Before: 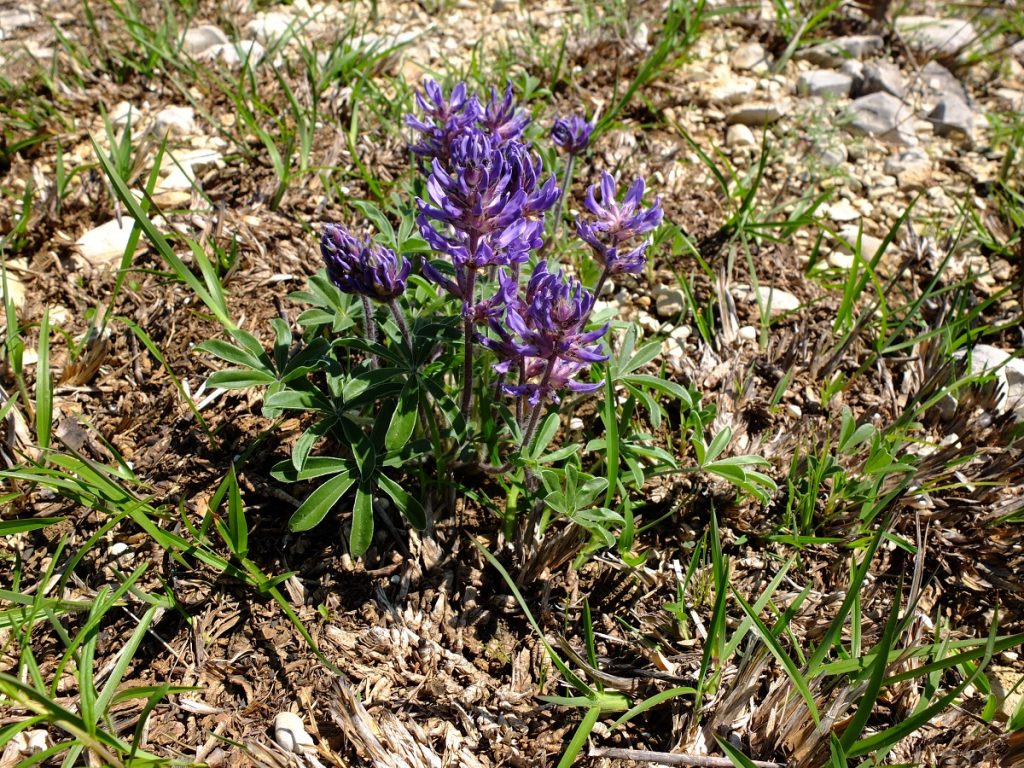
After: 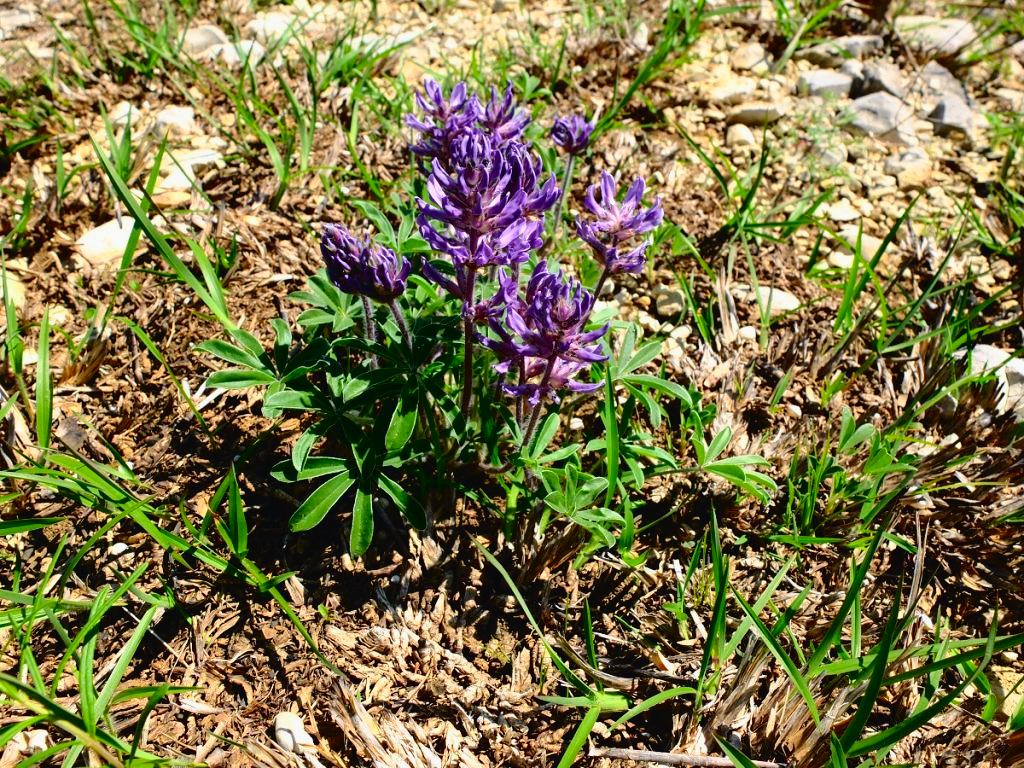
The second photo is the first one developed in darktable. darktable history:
tone curve: curves: ch0 [(0, 0.023) (0.132, 0.075) (0.256, 0.2) (0.454, 0.495) (0.708, 0.78) (0.844, 0.896) (1, 0.98)]; ch1 [(0, 0) (0.37, 0.308) (0.478, 0.46) (0.499, 0.5) (0.513, 0.508) (0.526, 0.533) (0.59, 0.612) (0.764, 0.804) (1, 1)]; ch2 [(0, 0) (0.312, 0.313) (0.461, 0.454) (0.48, 0.477) (0.503, 0.5) (0.526, 0.54) (0.564, 0.595) (0.631, 0.676) (0.713, 0.767) (0.985, 0.966)], color space Lab, independent channels
